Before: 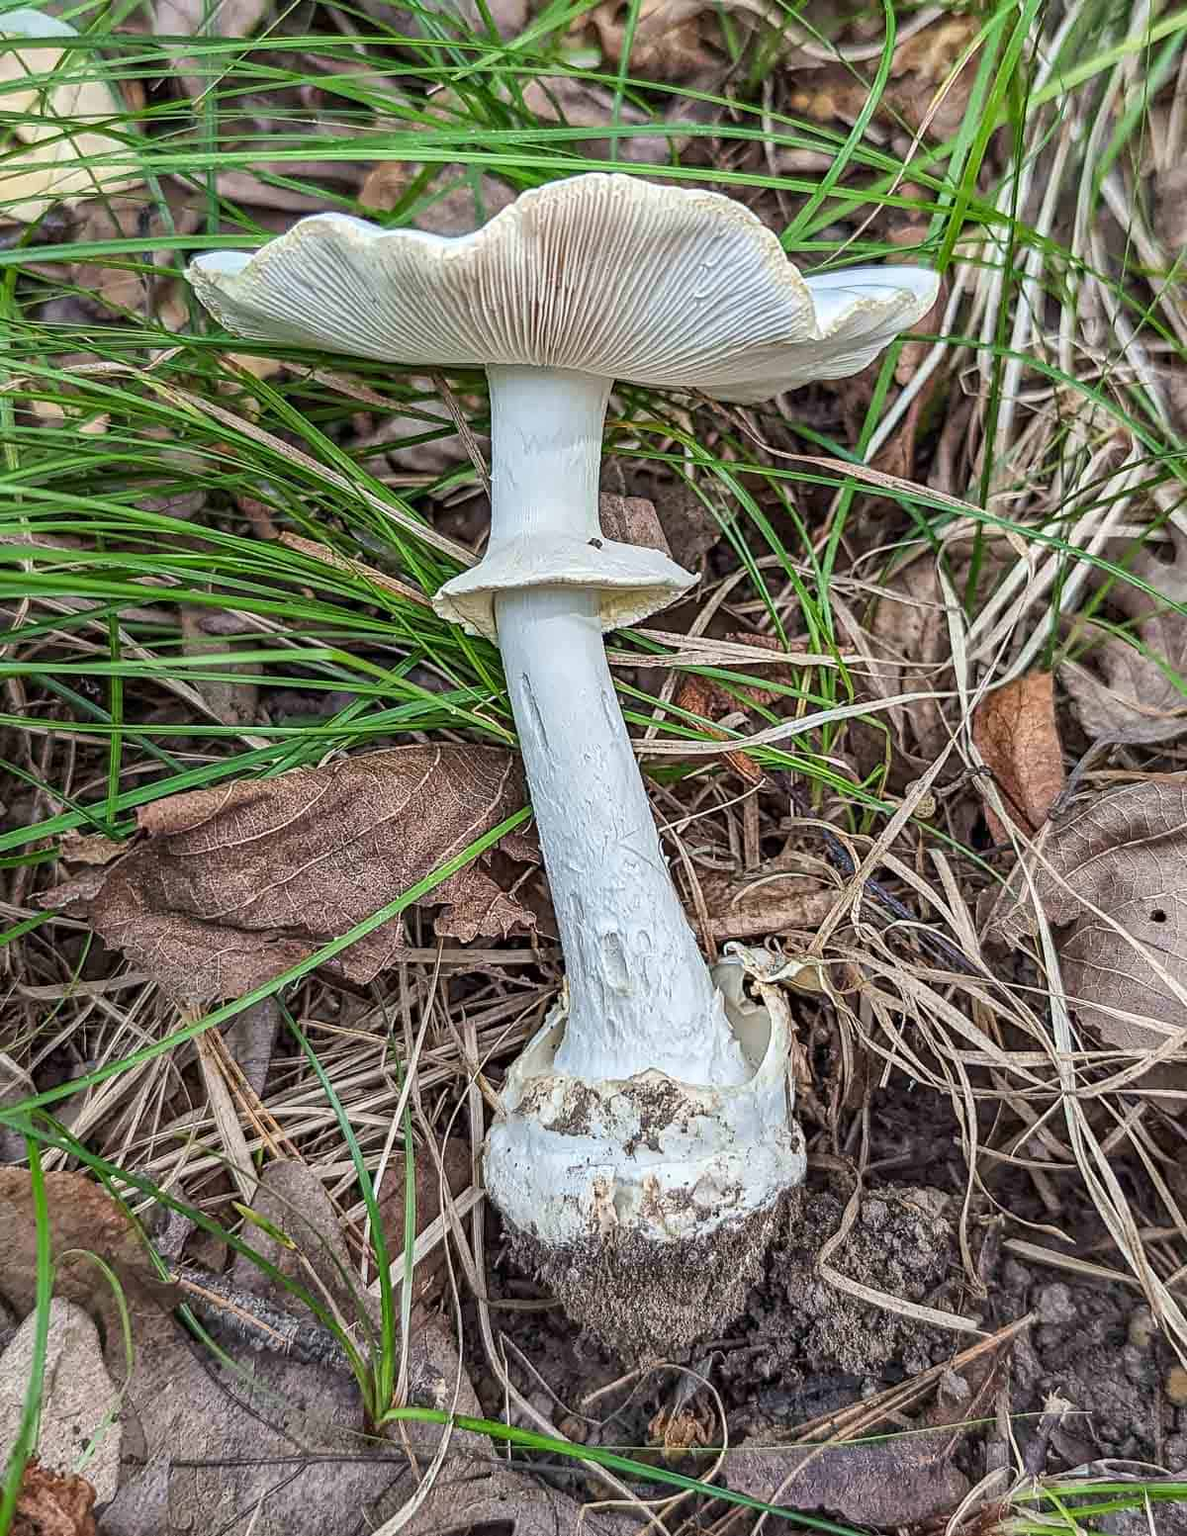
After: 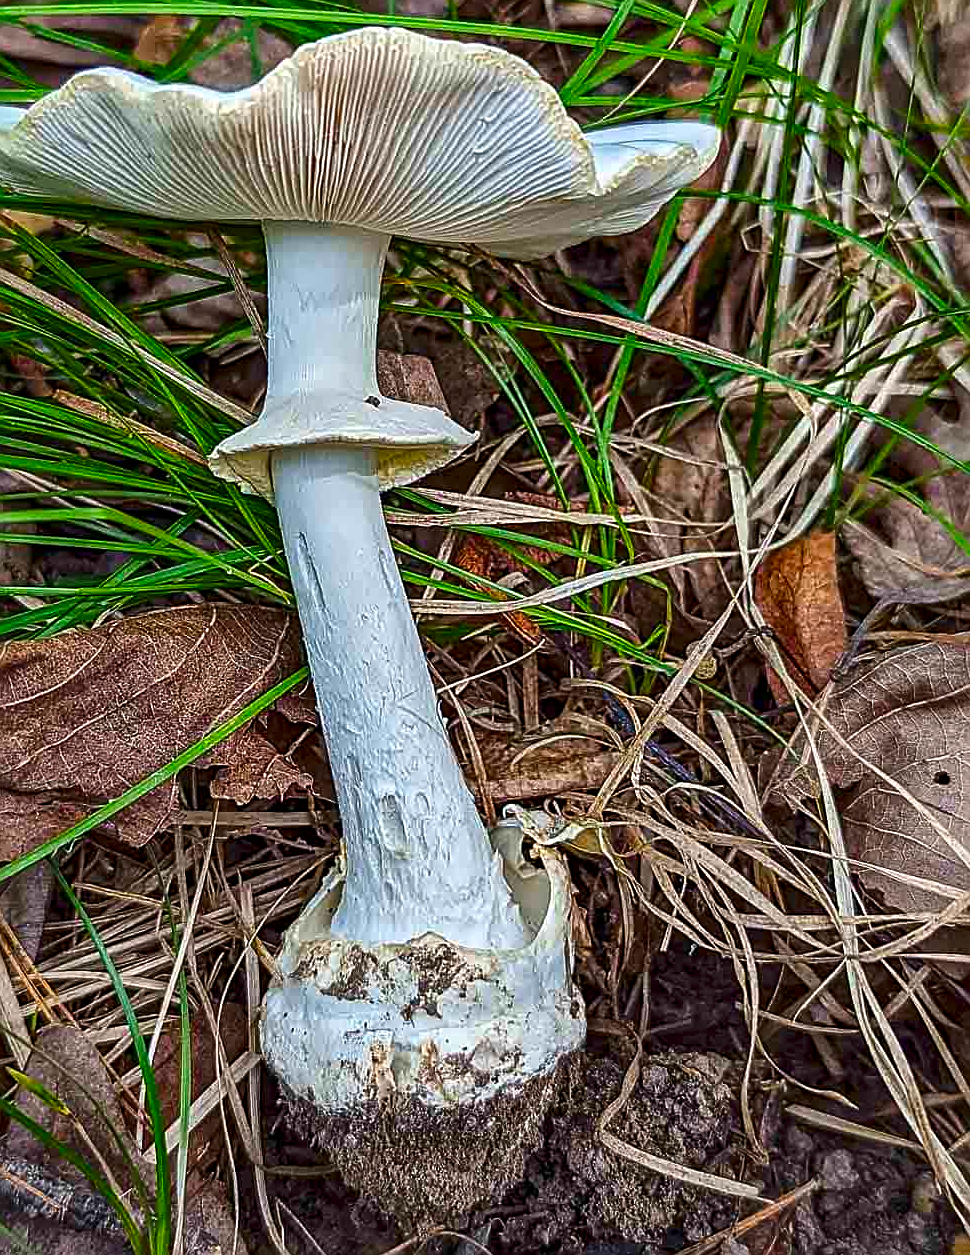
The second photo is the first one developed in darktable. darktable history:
color balance rgb: linear chroma grading › global chroma 15%, perceptual saturation grading › global saturation 30%
contrast brightness saturation: brightness -0.2, saturation 0.08
sharpen: on, module defaults
crop: left 19.159%, top 9.58%, bottom 9.58%
